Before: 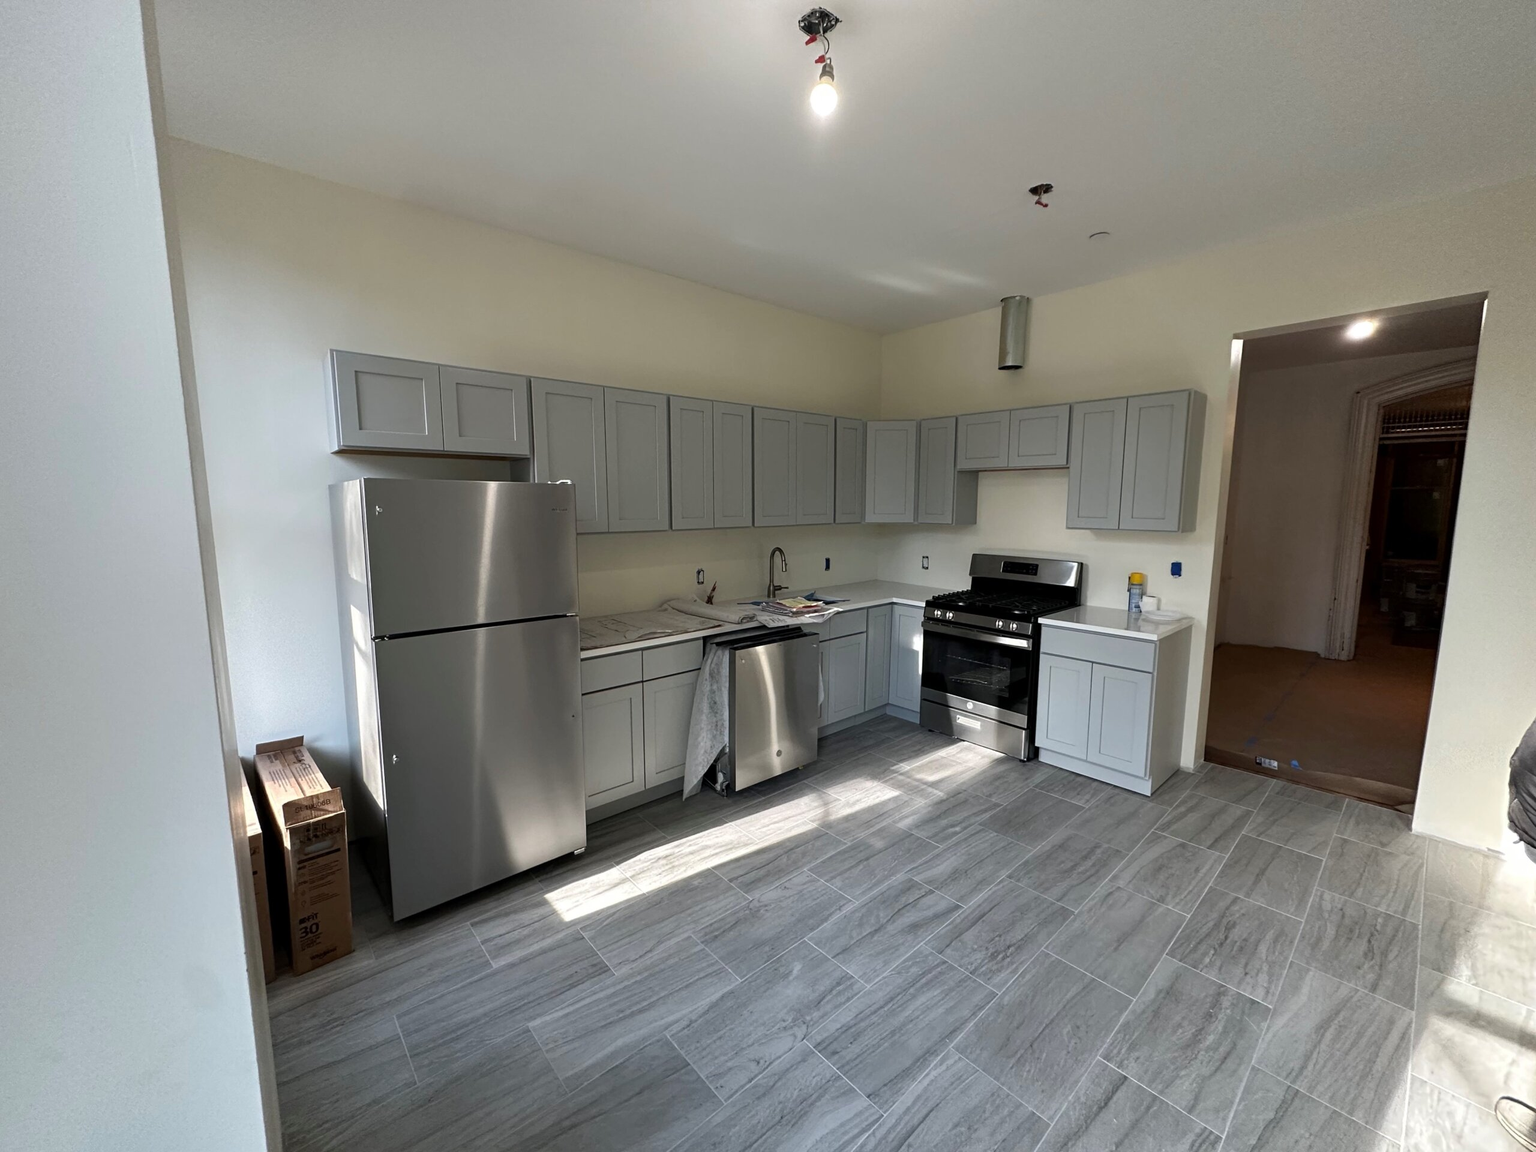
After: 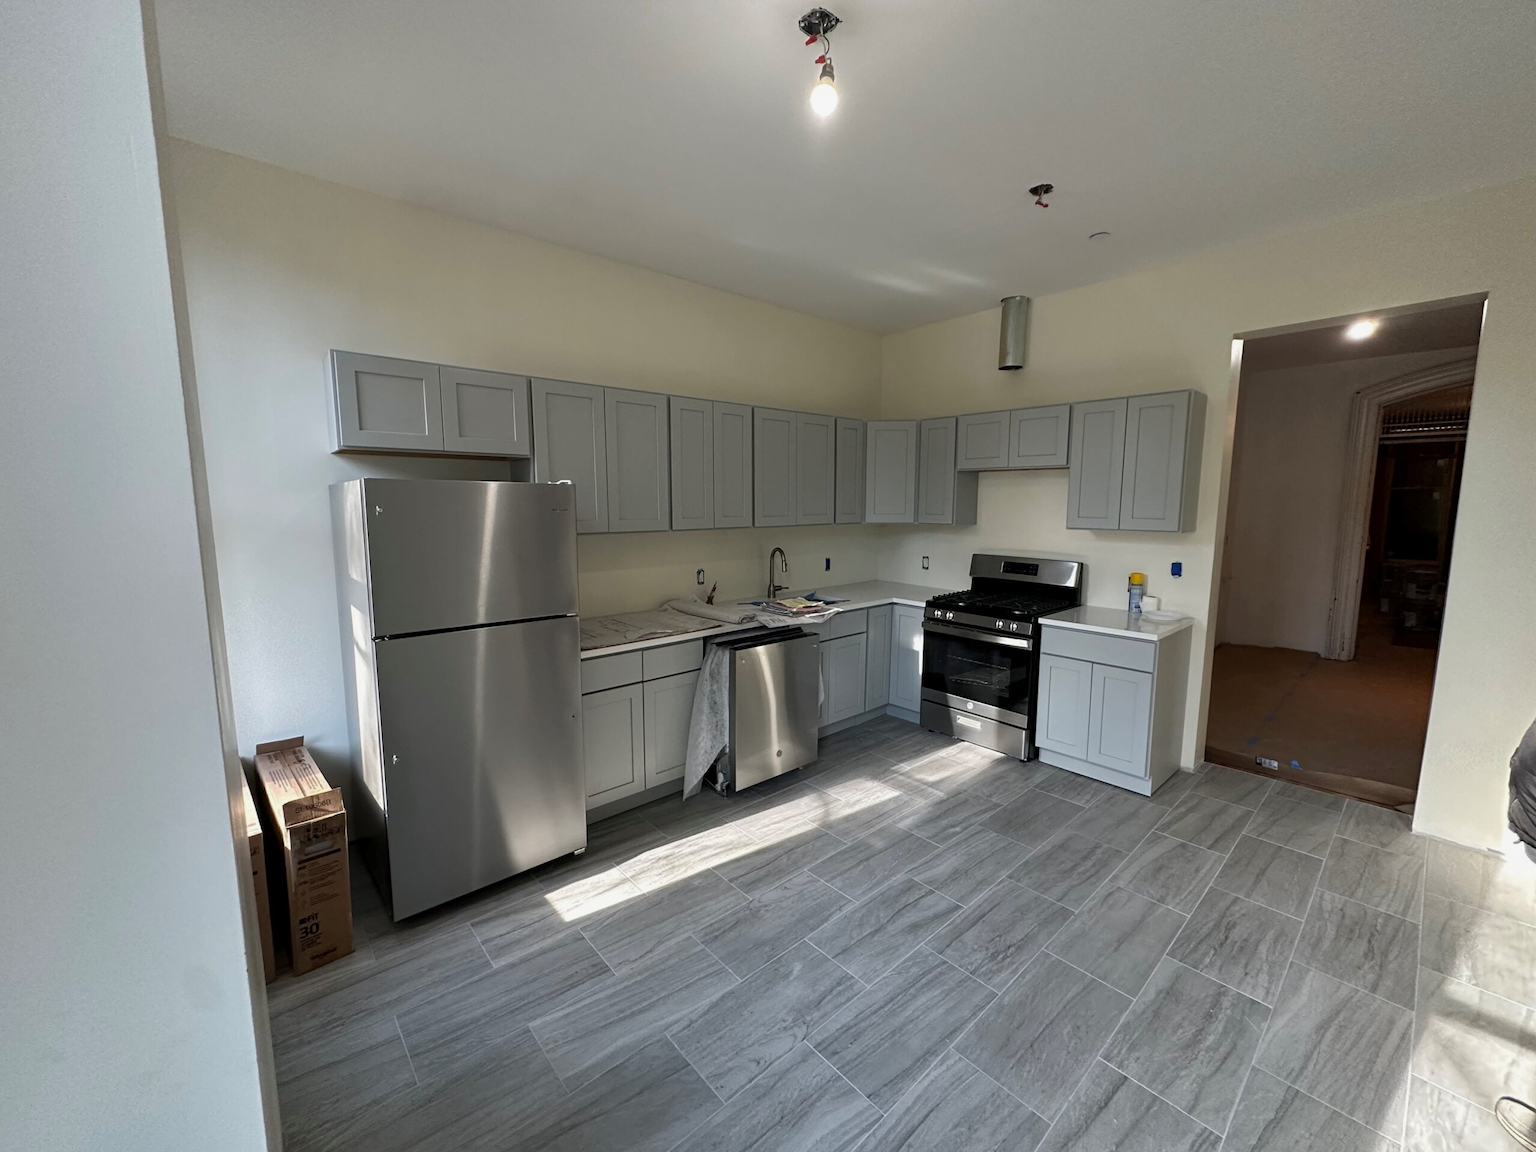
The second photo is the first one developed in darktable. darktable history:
shadows and highlights: shadows 25.92, white point adjustment -2.85, highlights -29.9
